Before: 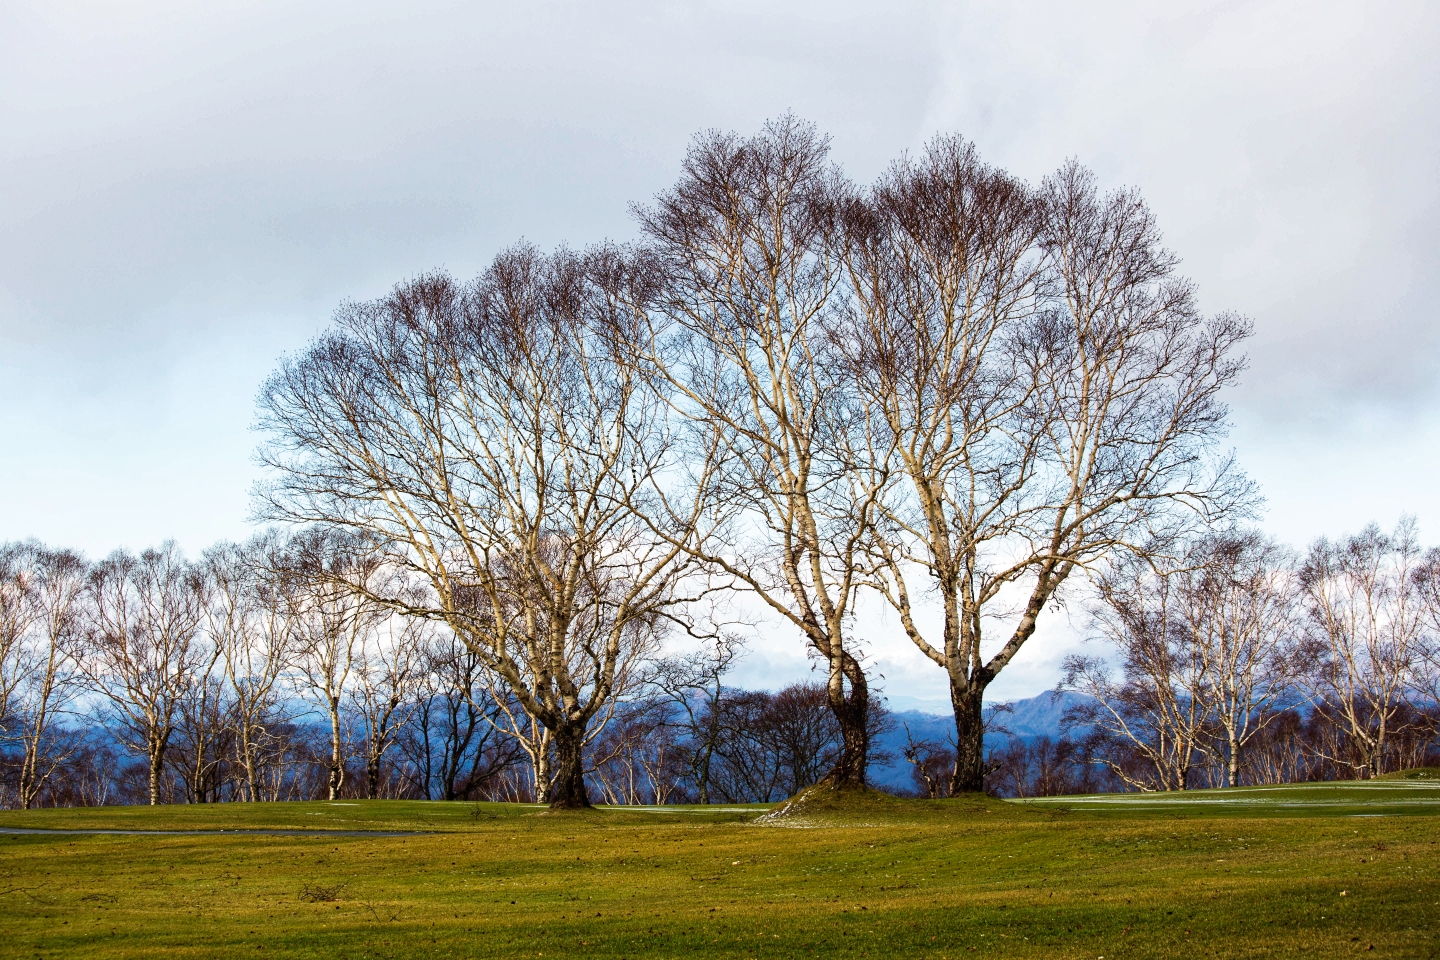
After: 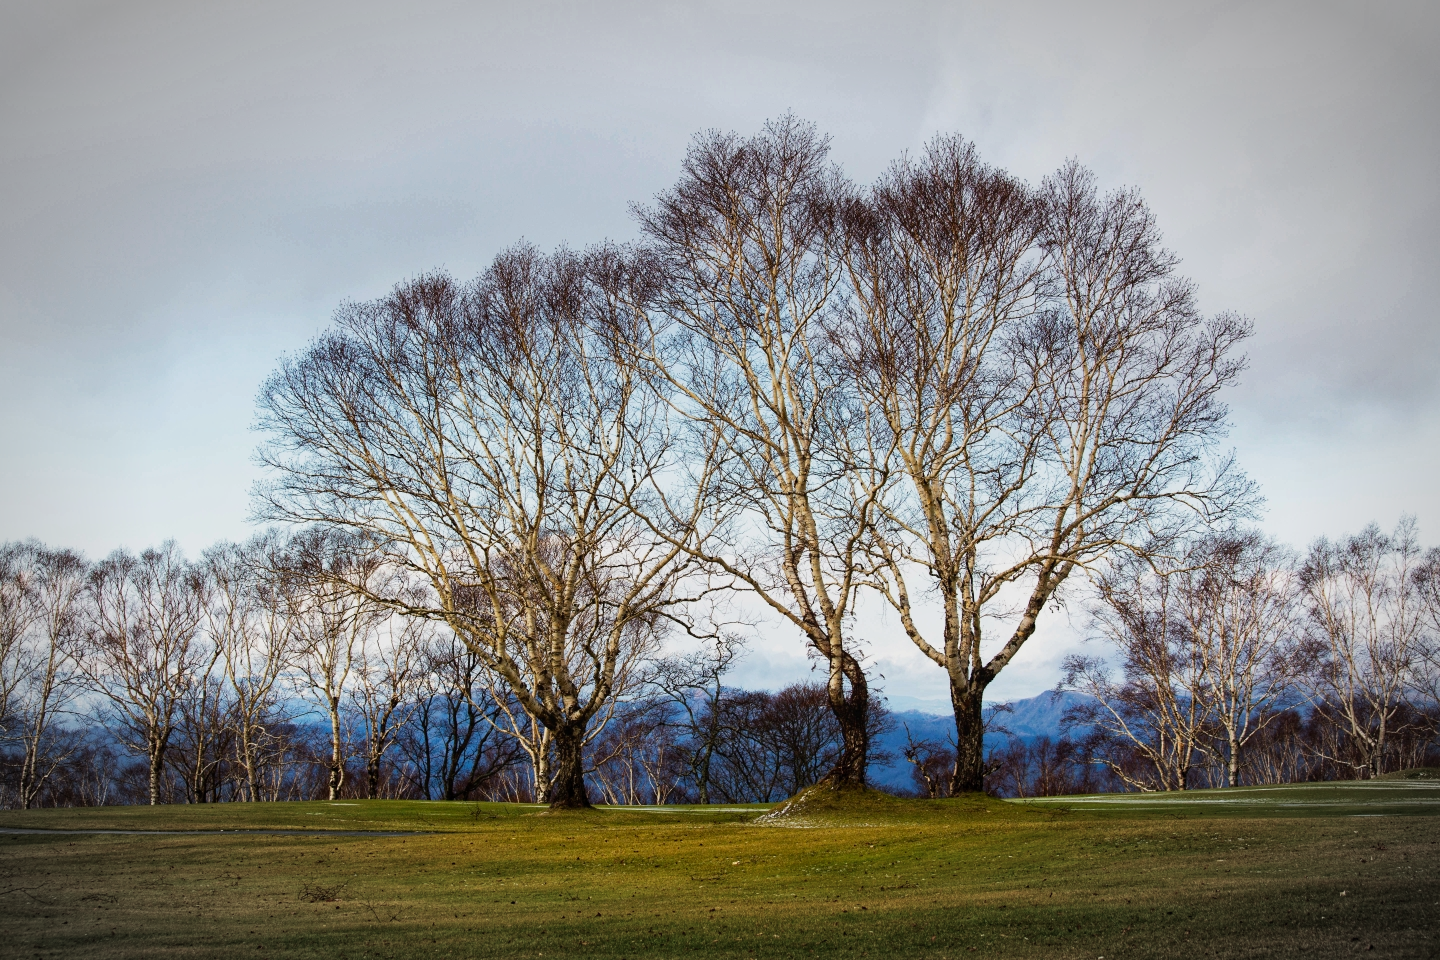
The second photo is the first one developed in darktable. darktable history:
exposure: exposure -0.293 EV, compensate highlight preservation false
vignetting: fall-off start 79.43%, saturation -0.649, width/height ratio 1.327, unbound false
shadows and highlights: shadows 62.66, white point adjustment 0.37, highlights -34.44, compress 83.82%
